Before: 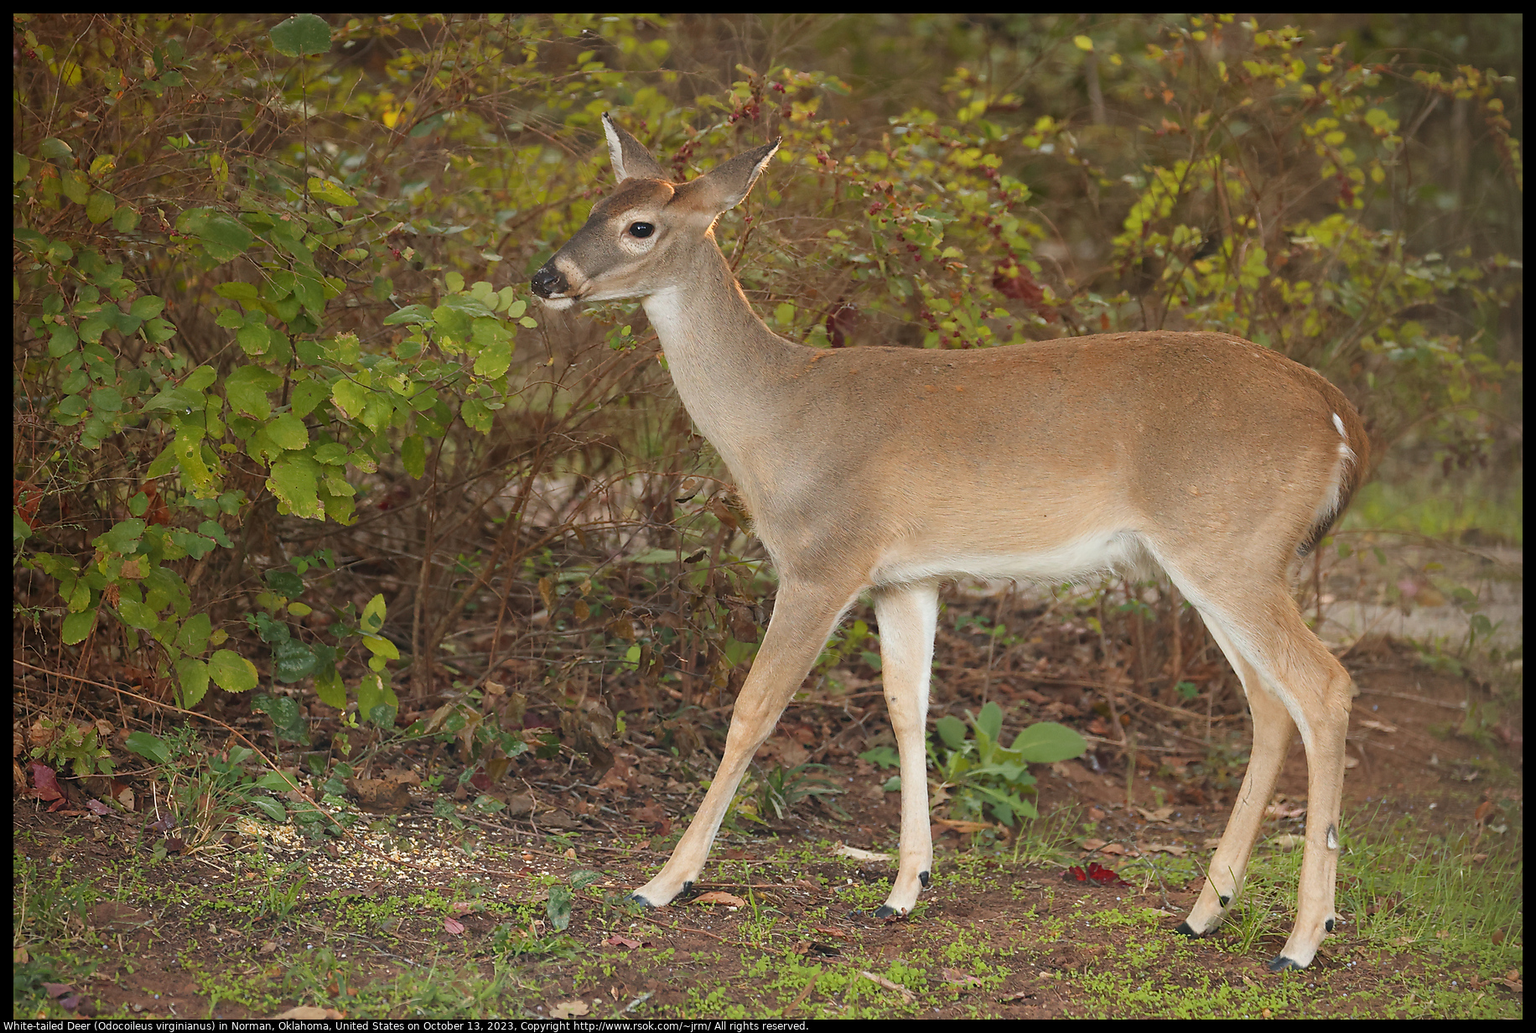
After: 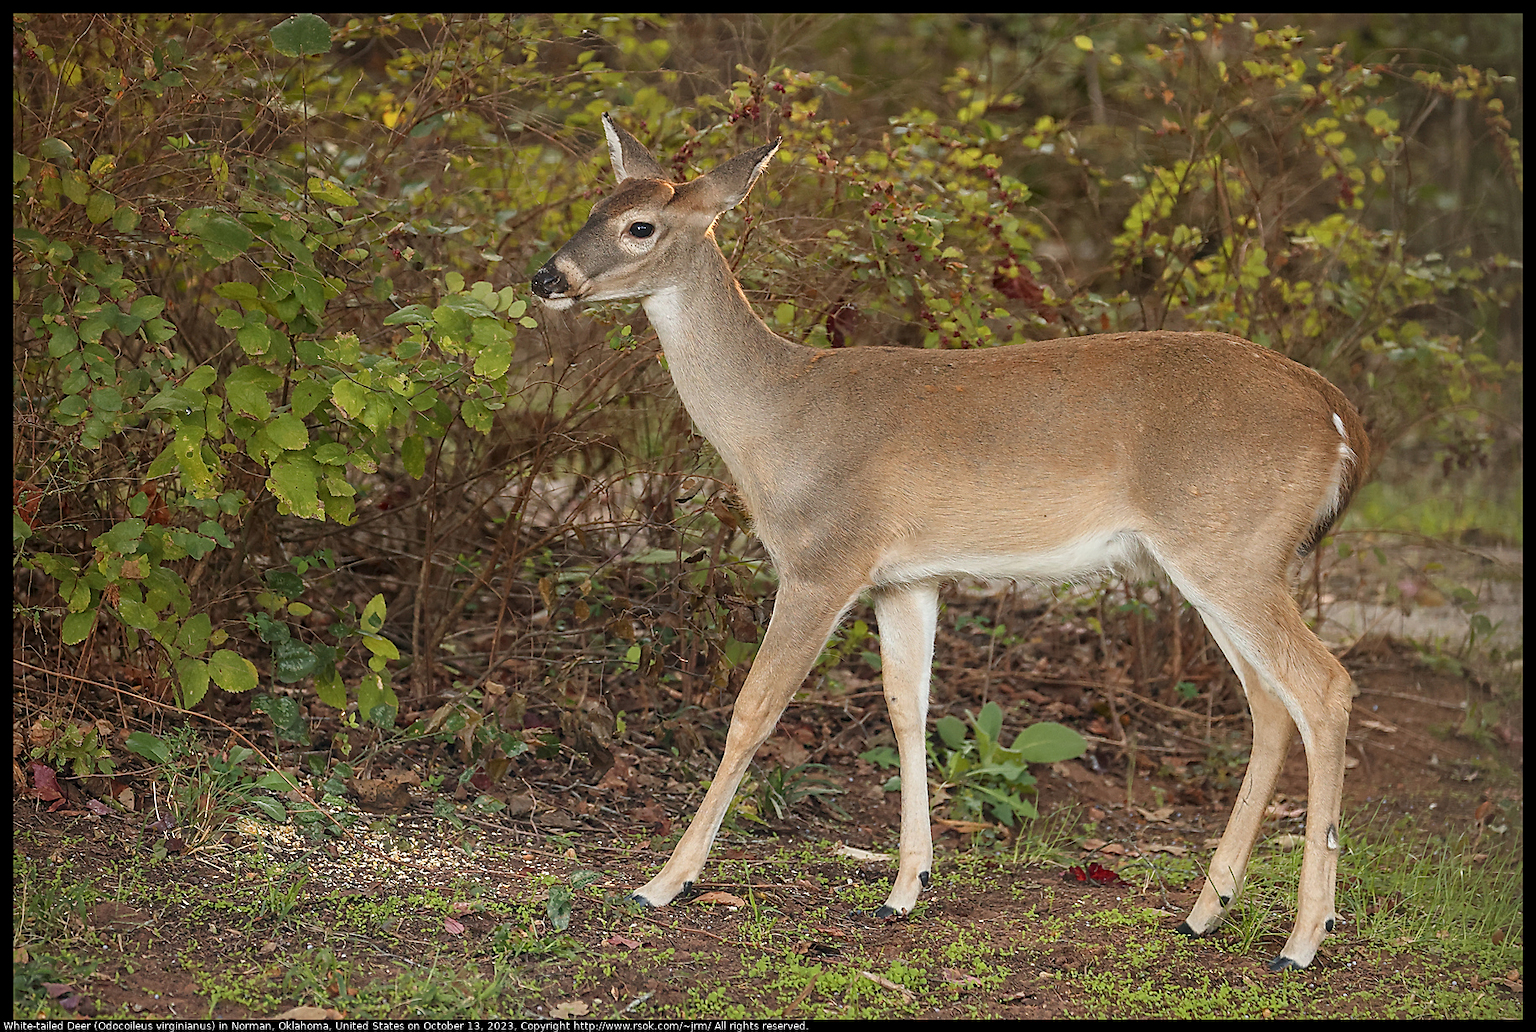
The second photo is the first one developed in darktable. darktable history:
sharpen: on, module defaults
local contrast: detail 130%
exposure: exposure -0.148 EV, compensate highlight preservation false
